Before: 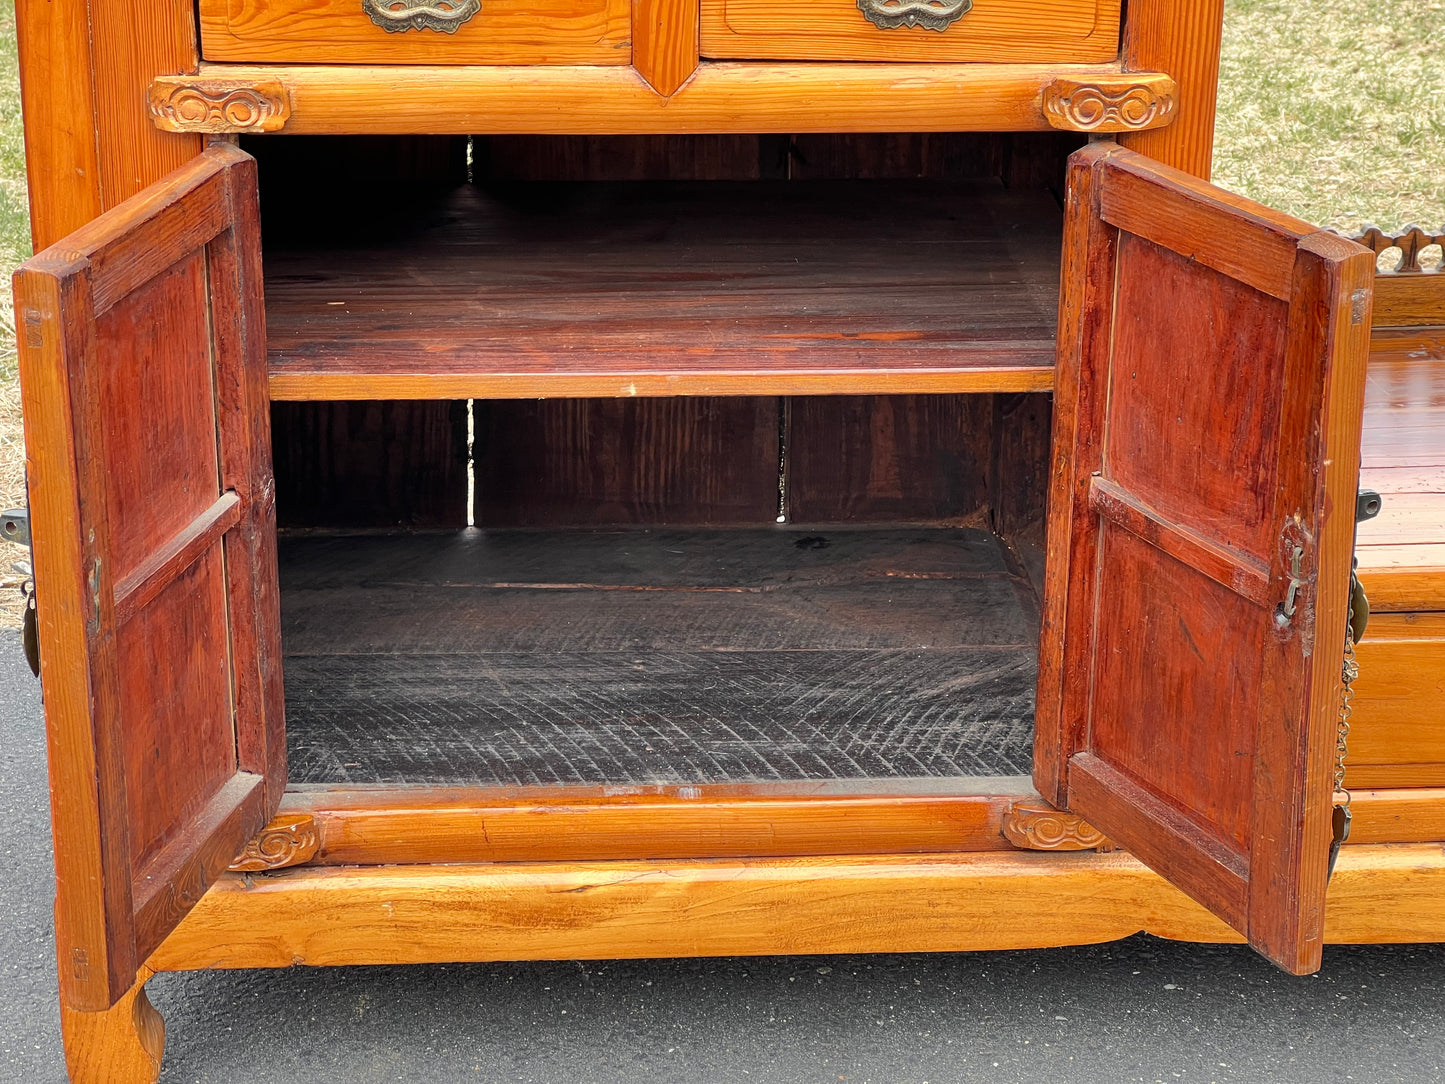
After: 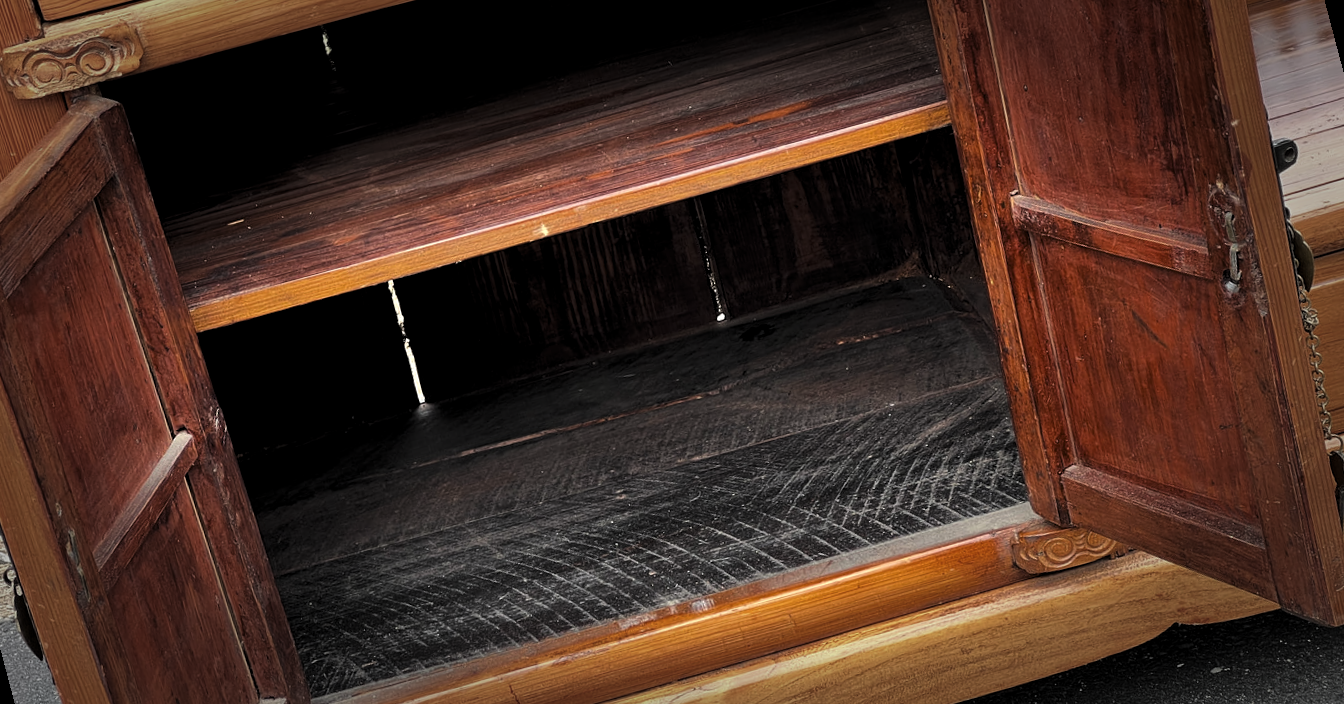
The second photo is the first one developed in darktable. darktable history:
vignetting: fall-off start 66.7%, fall-off radius 39.74%, brightness -0.576, saturation -0.258, automatic ratio true, width/height ratio 0.671, dithering 16-bit output
levels: levels [0.101, 0.578, 0.953]
rotate and perspective: rotation -14.8°, crop left 0.1, crop right 0.903, crop top 0.25, crop bottom 0.748
